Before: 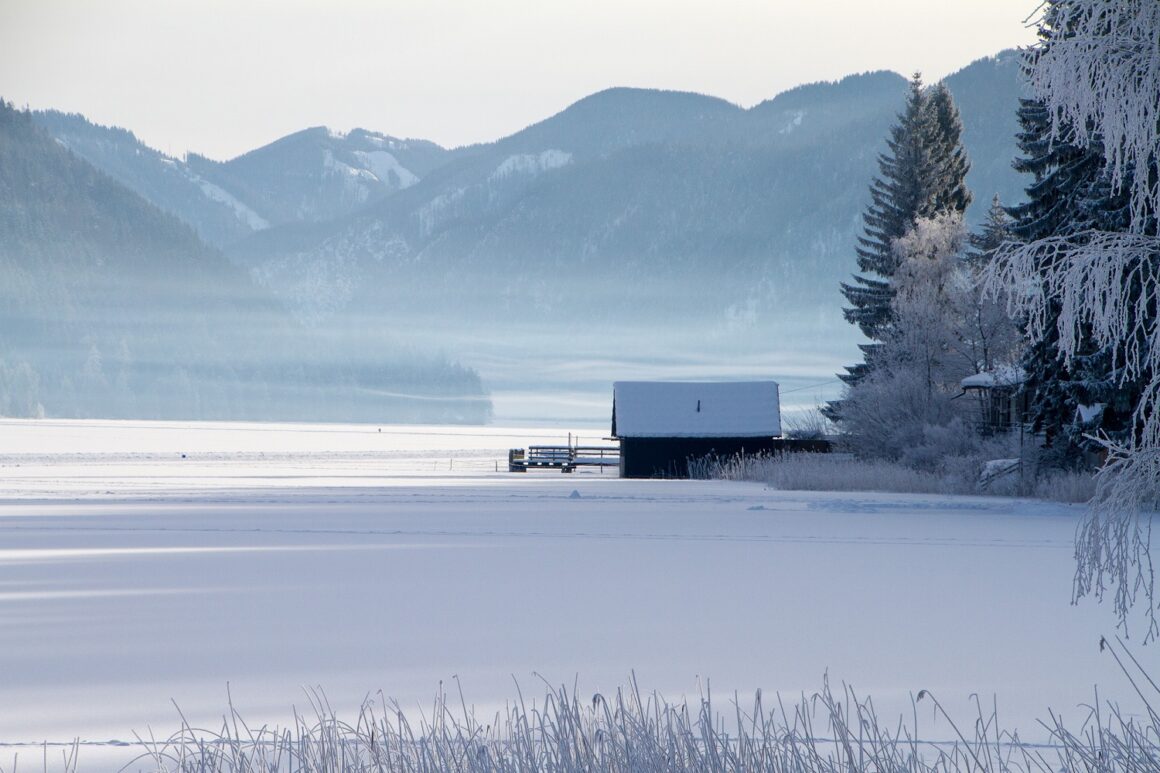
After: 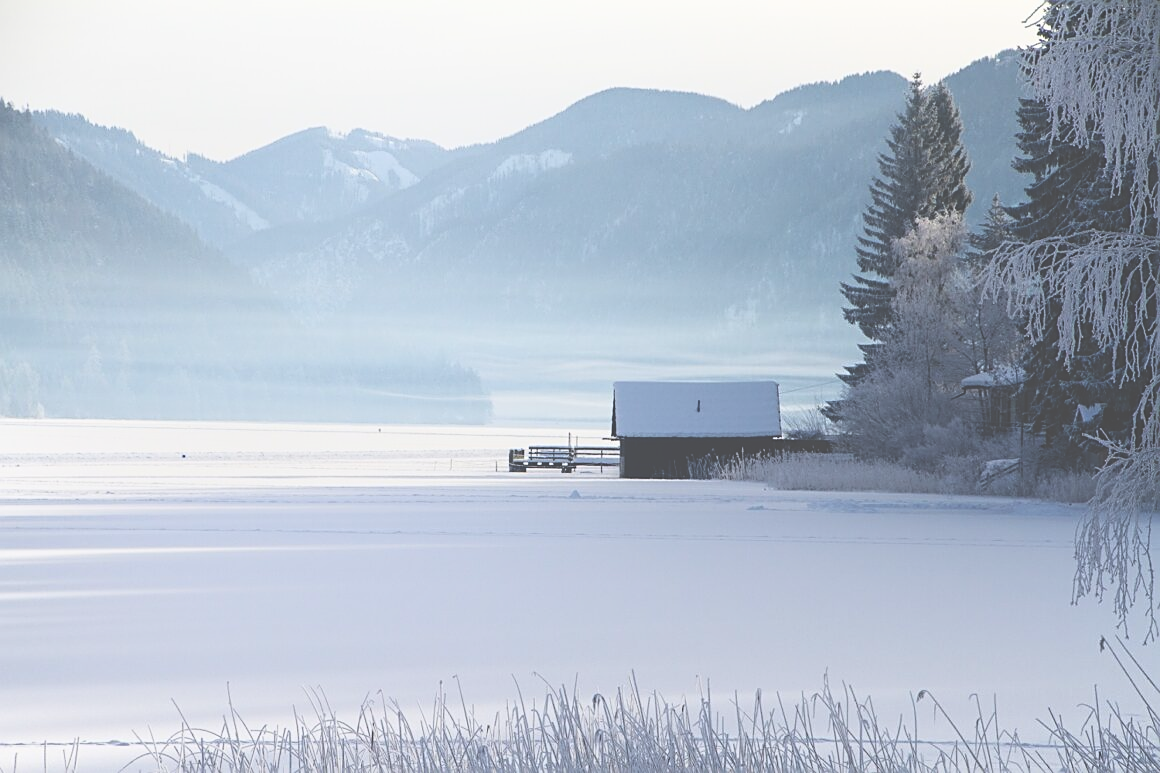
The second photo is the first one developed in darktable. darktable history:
exposure: black level correction -0.086, compensate highlight preservation false
shadows and highlights: shadows -61.49, white point adjustment -5.18, highlights 60.47
sharpen: on, module defaults
